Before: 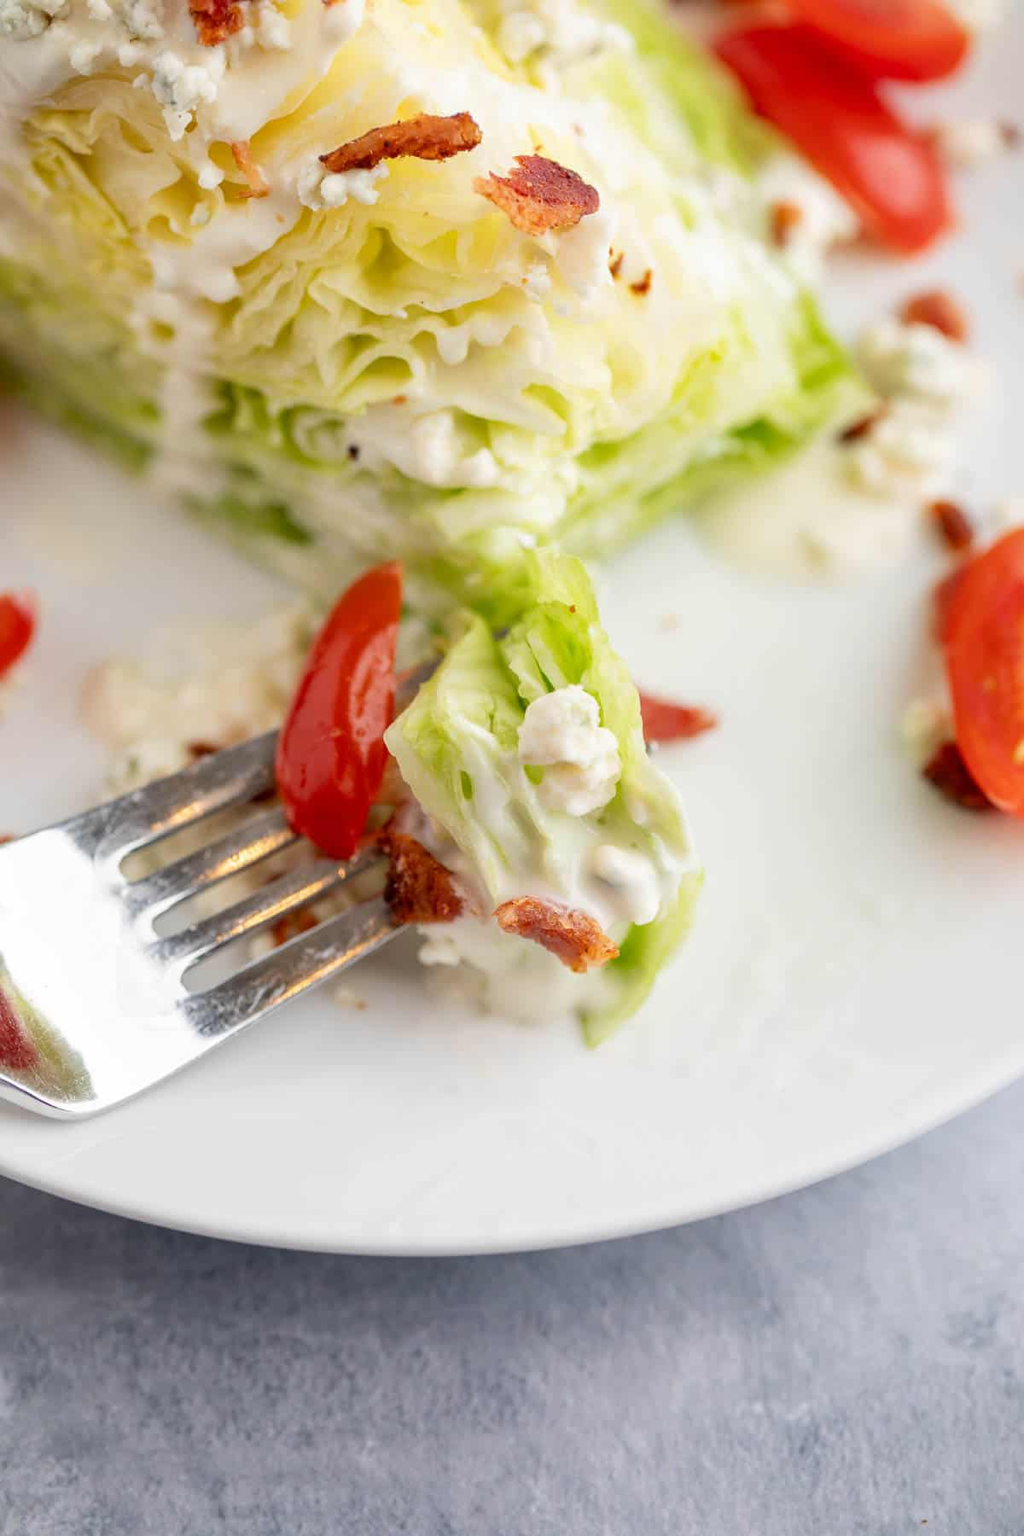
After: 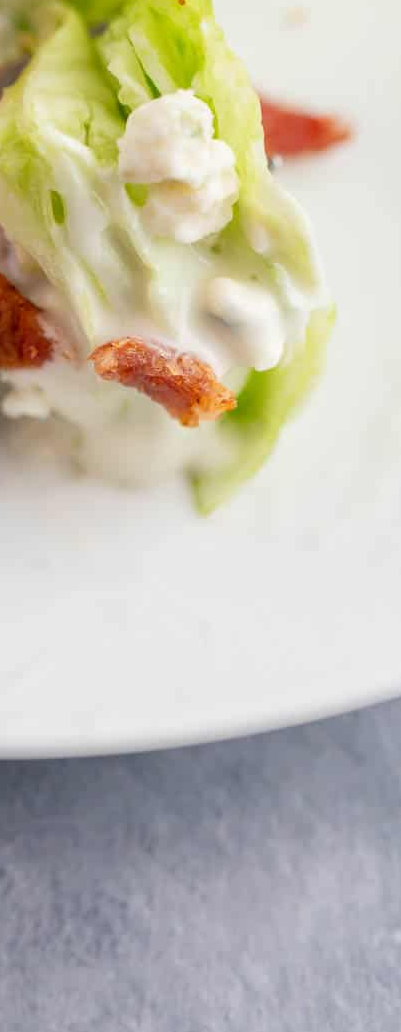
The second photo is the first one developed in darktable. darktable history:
crop: left 40.781%, top 39.633%, right 25.762%, bottom 2.994%
